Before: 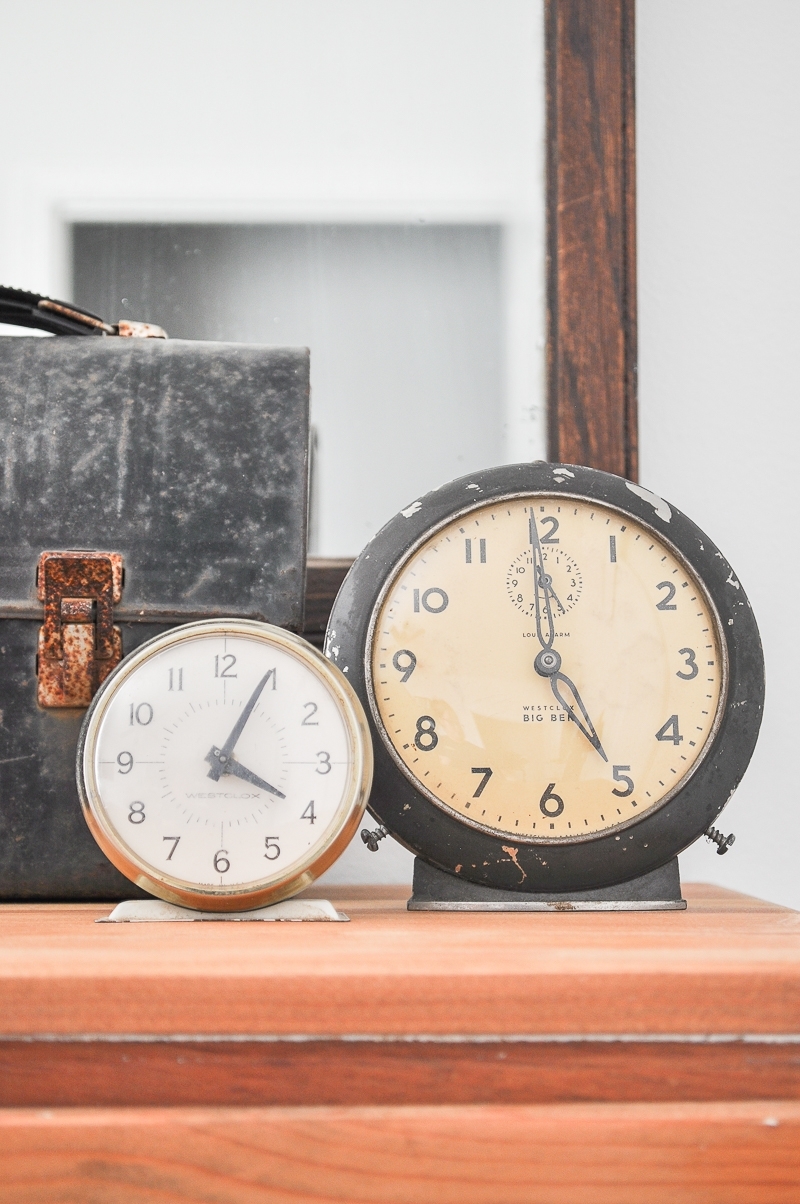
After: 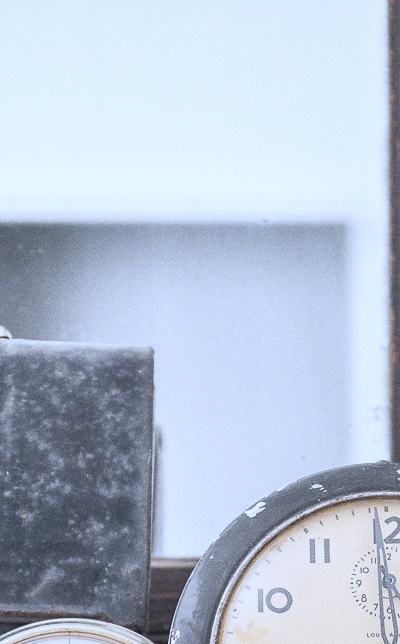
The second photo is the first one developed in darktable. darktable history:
crop: left 19.556%, right 30.401%, bottom 46.458%
white balance: red 0.948, green 1.02, blue 1.176
grain: coarseness 0.47 ISO
